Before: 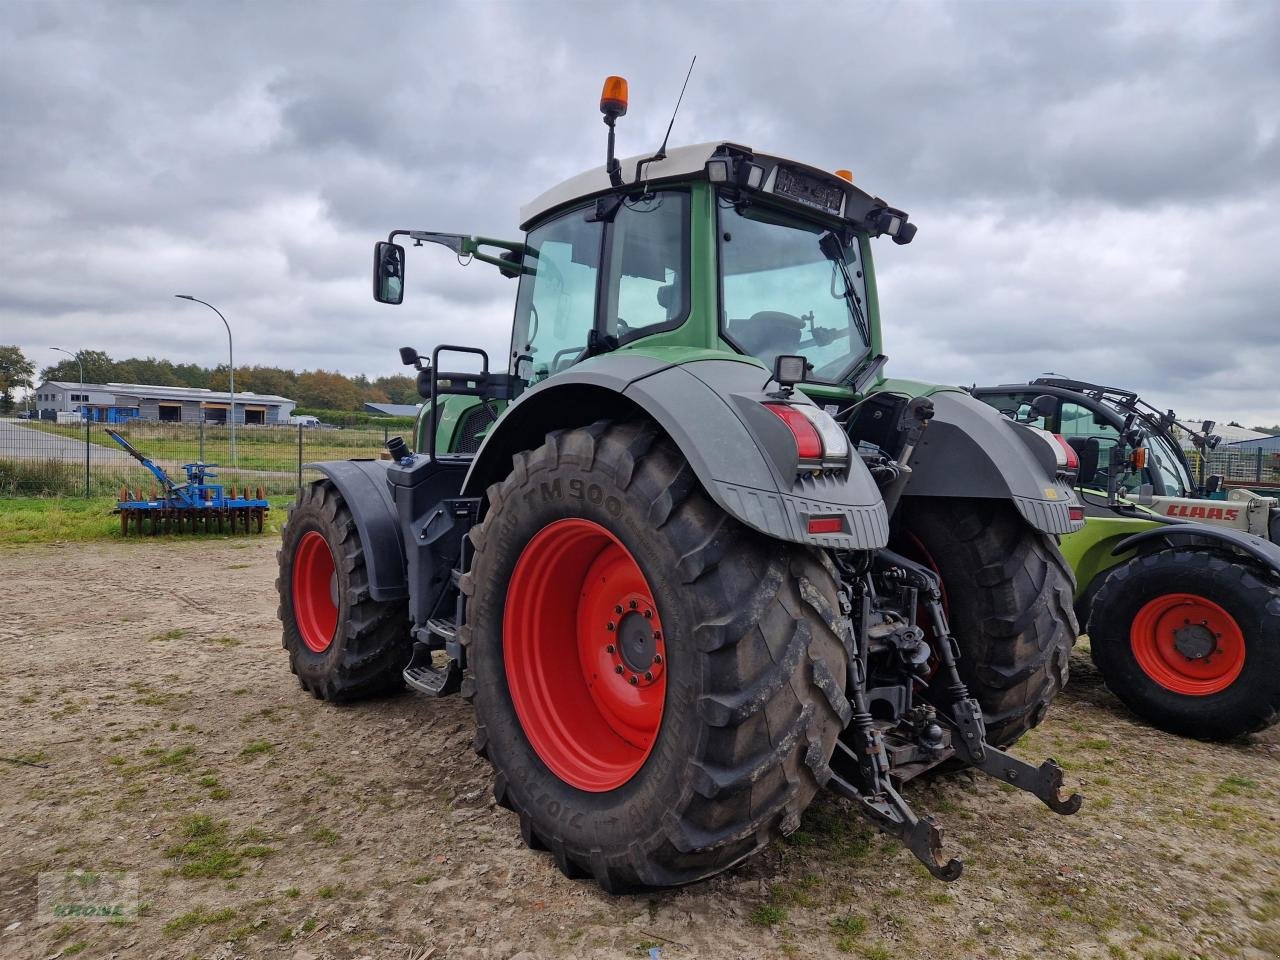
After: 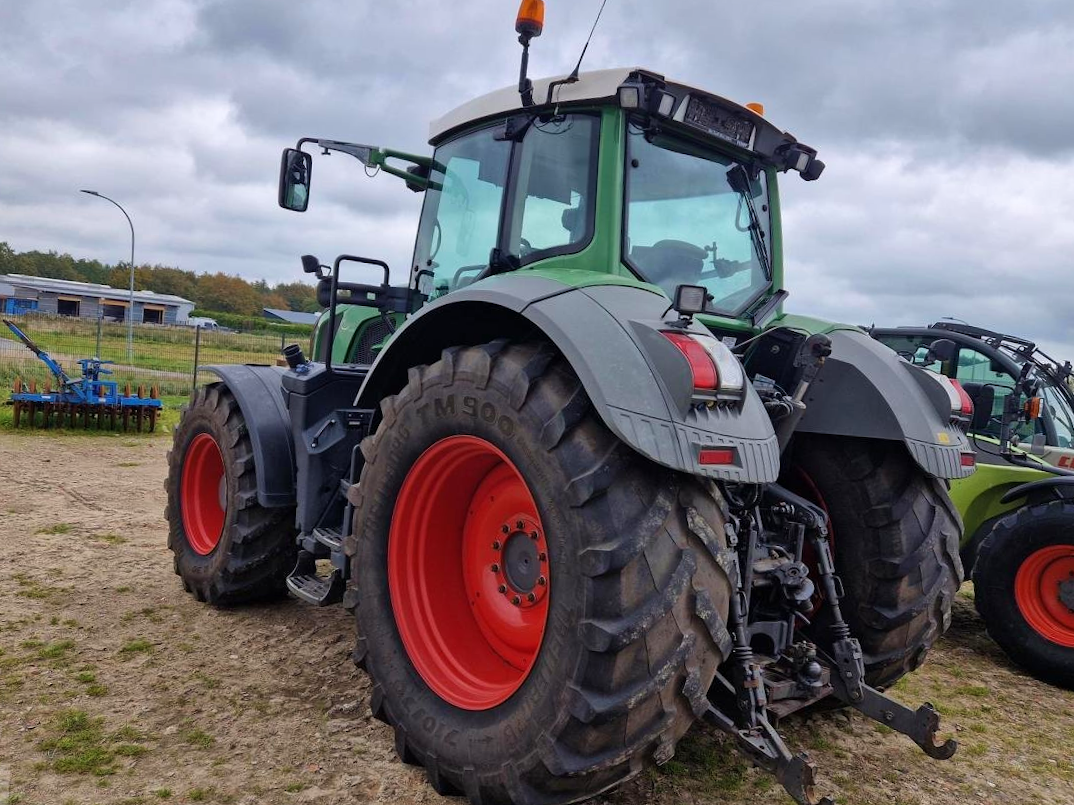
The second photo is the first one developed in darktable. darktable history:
velvia: strength 21.76%
crop and rotate: angle -3.27°, left 5.211%, top 5.211%, right 4.607%, bottom 4.607%
